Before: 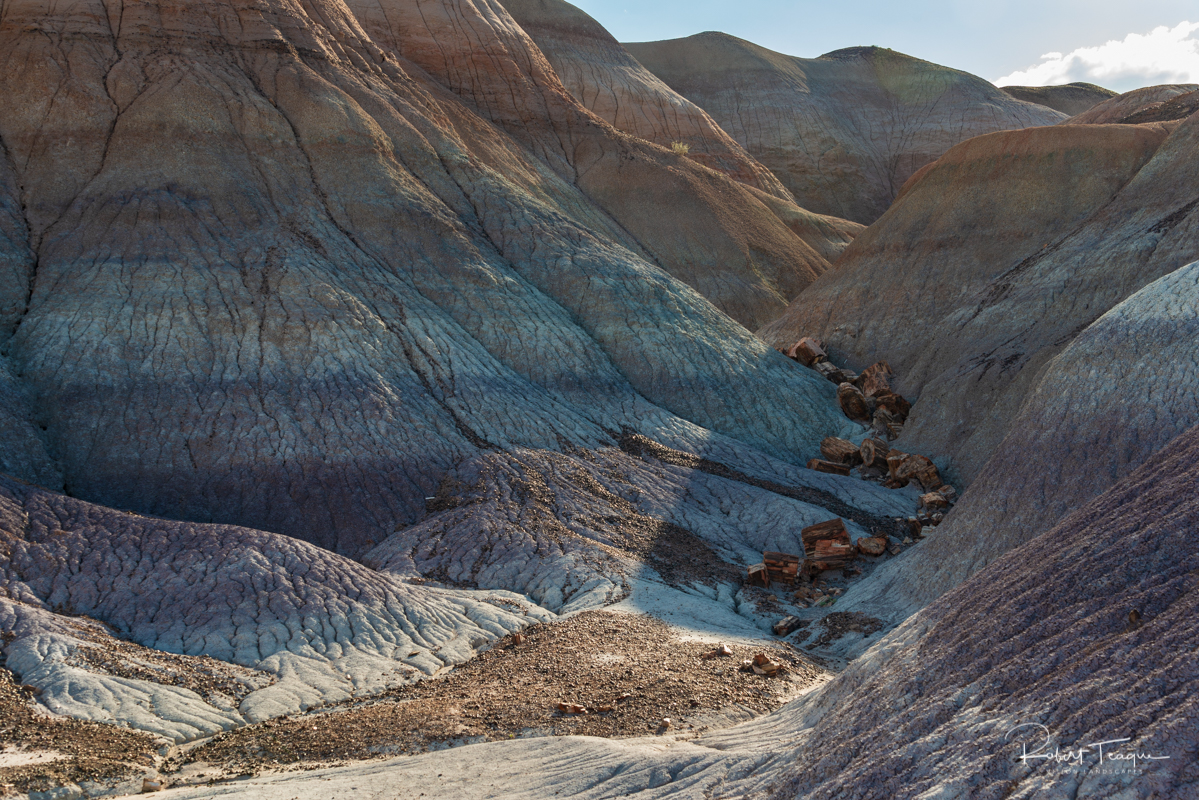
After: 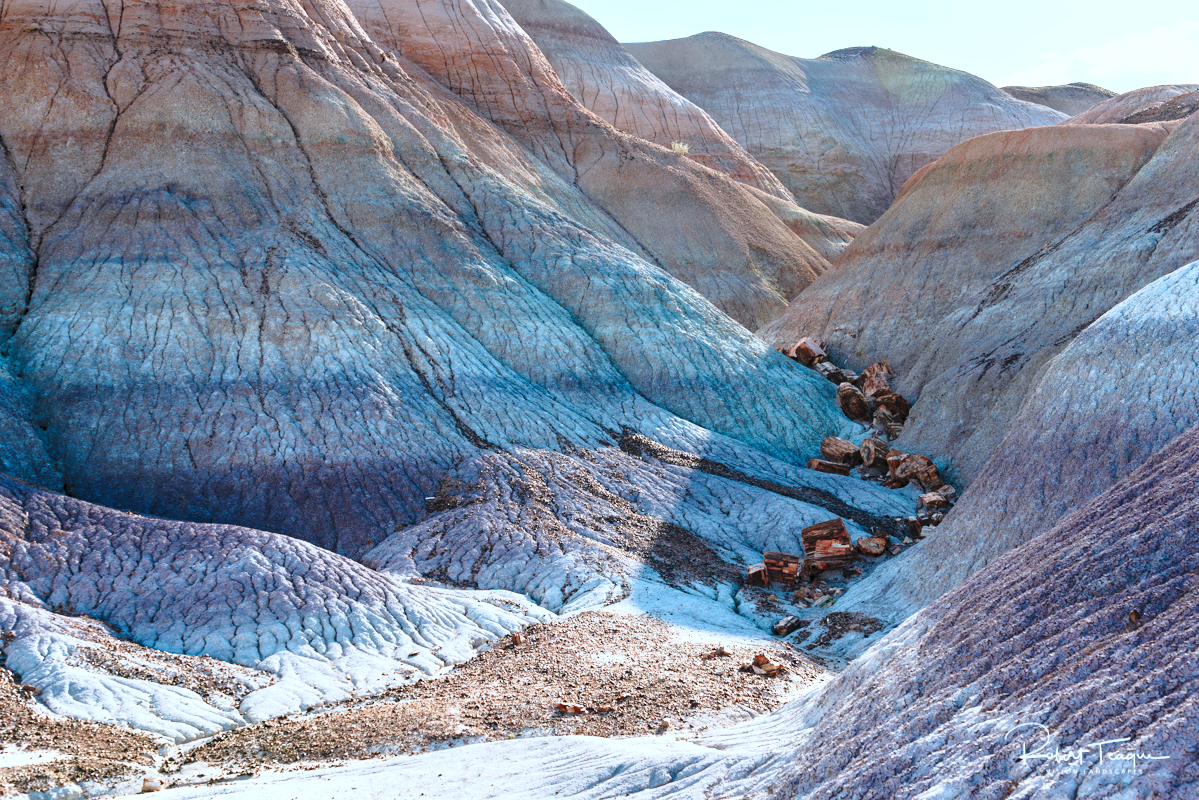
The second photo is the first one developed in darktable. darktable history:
base curve: curves: ch0 [(0, 0) (0.028, 0.03) (0.121, 0.232) (0.46, 0.748) (0.859, 0.968) (1, 1)], preserve colors none
color correction: highlights a* -2.23, highlights b* -18.13
exposure: exposure 0.611 EV, compensate highlight preservation false
